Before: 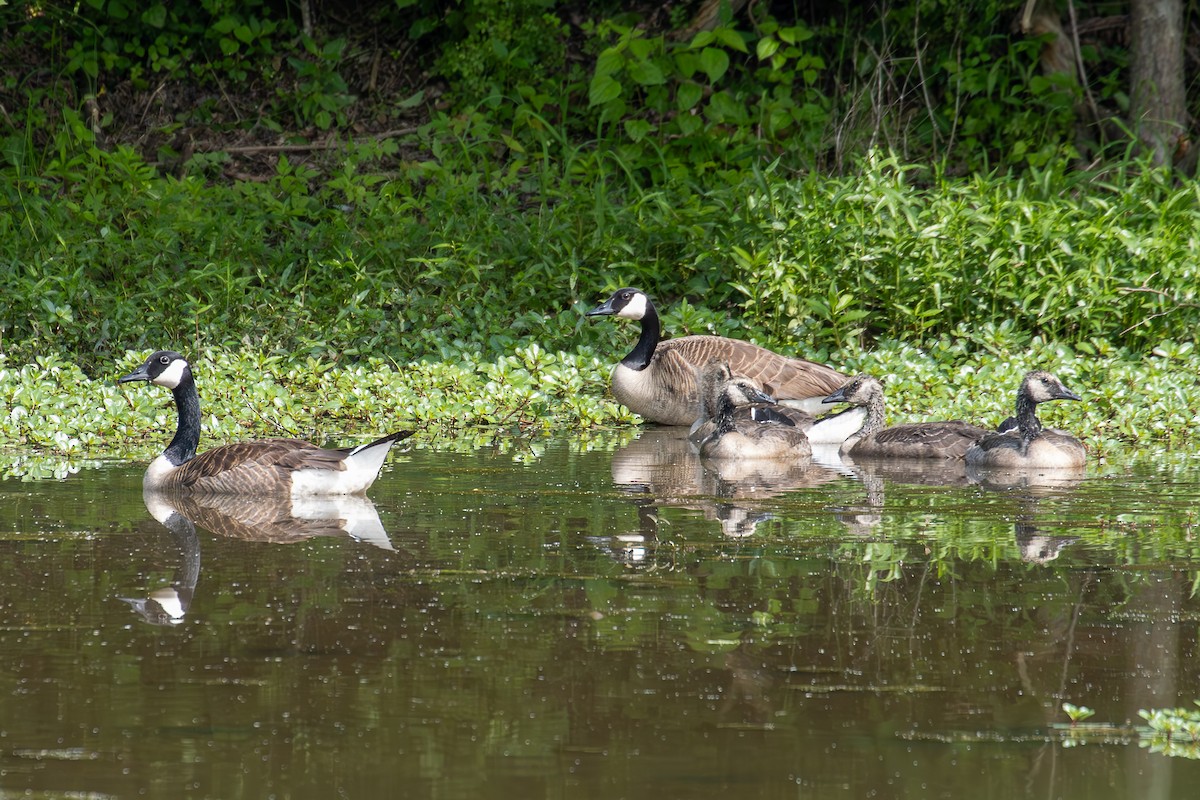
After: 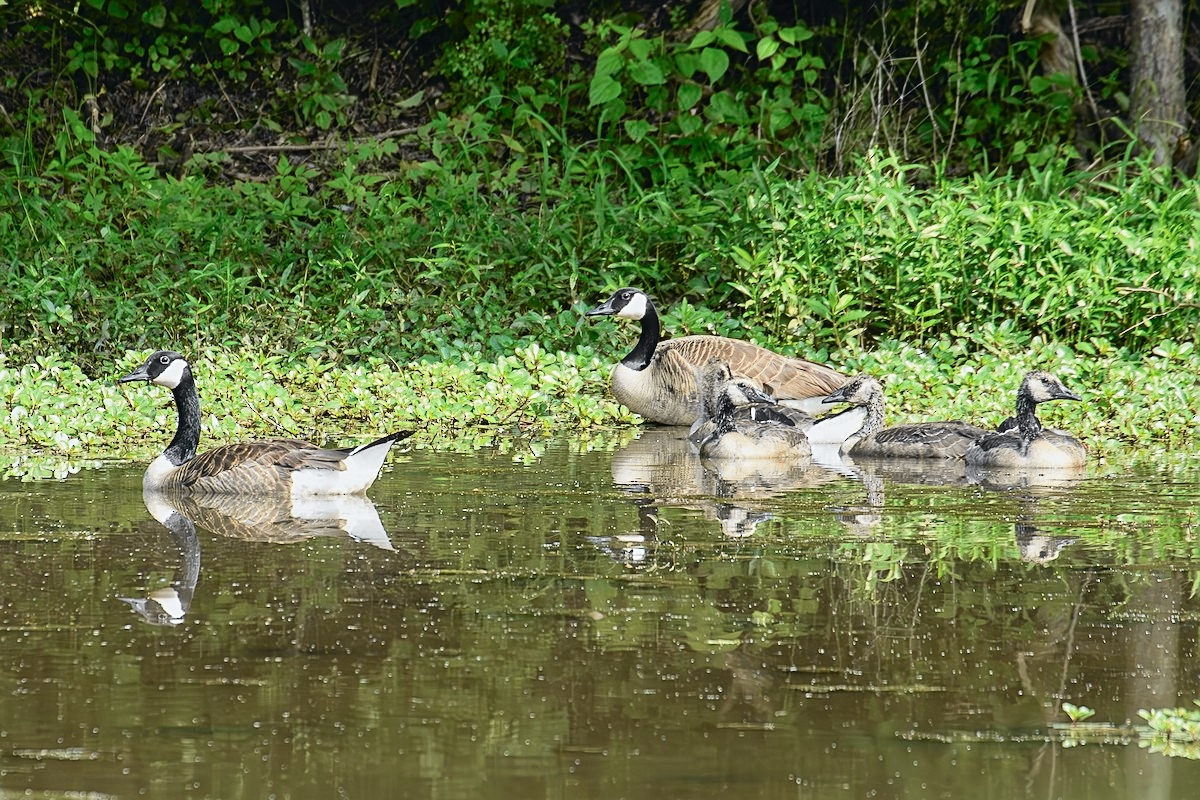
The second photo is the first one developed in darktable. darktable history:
shadows and highlights: shadows 30.63, highlights -63.22, shadows color adjustment 98%, highlights color adjustment 58.61%, soften with gaussian
tone curve: curves: ch0 [(0, 0.026) (0.104, 0.1) (0.233, 0.262) (0.398, 0.507) (0.498, 0.621) (0.65, 0.757) (0.835, 0.883) (1, 0.961)]; ch1 [(0, 0) (0.346, 0.307) (0.408, 0.369) (0.453, 0.457) (0.482, 0.476) (0.502, 0.498) (0.521, 0.503) (0.553, 0.554) (0.638, 0.646) (0.693, 0.727) (1, 1)]; ch2 [(0, 0) (0.366, 0.337) (0.434, 0.46) (0.485, 0.494) (0.5, 0.494) (0.511, 0.508) (0.537, 0.55) (0.579, 0.599) (0.663, 0.67) (1, 1)], color space Lab, independent channels, preserve colors none
sharpen: on, module defaults
